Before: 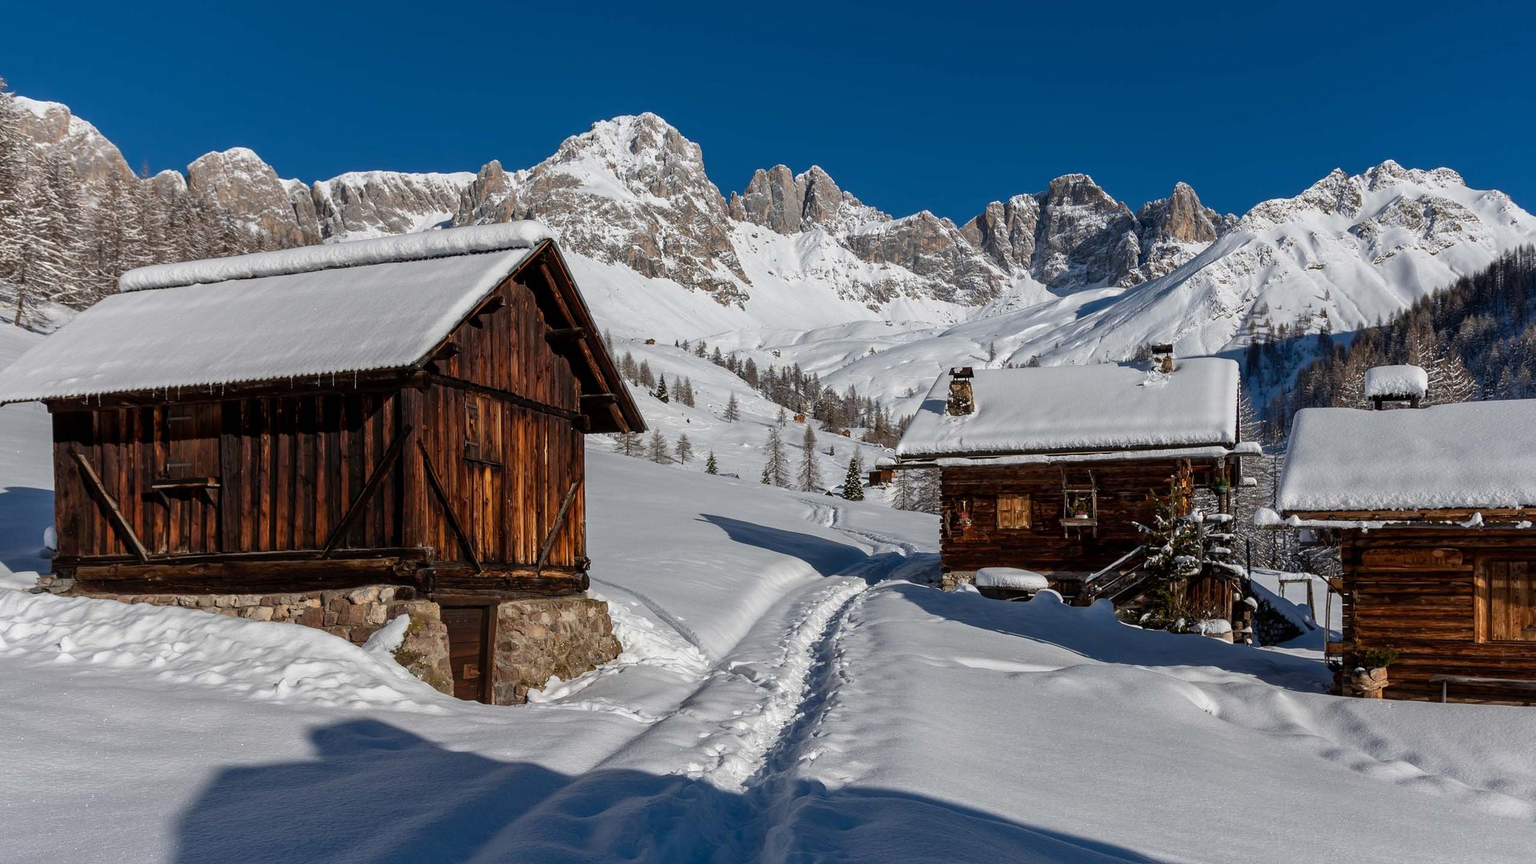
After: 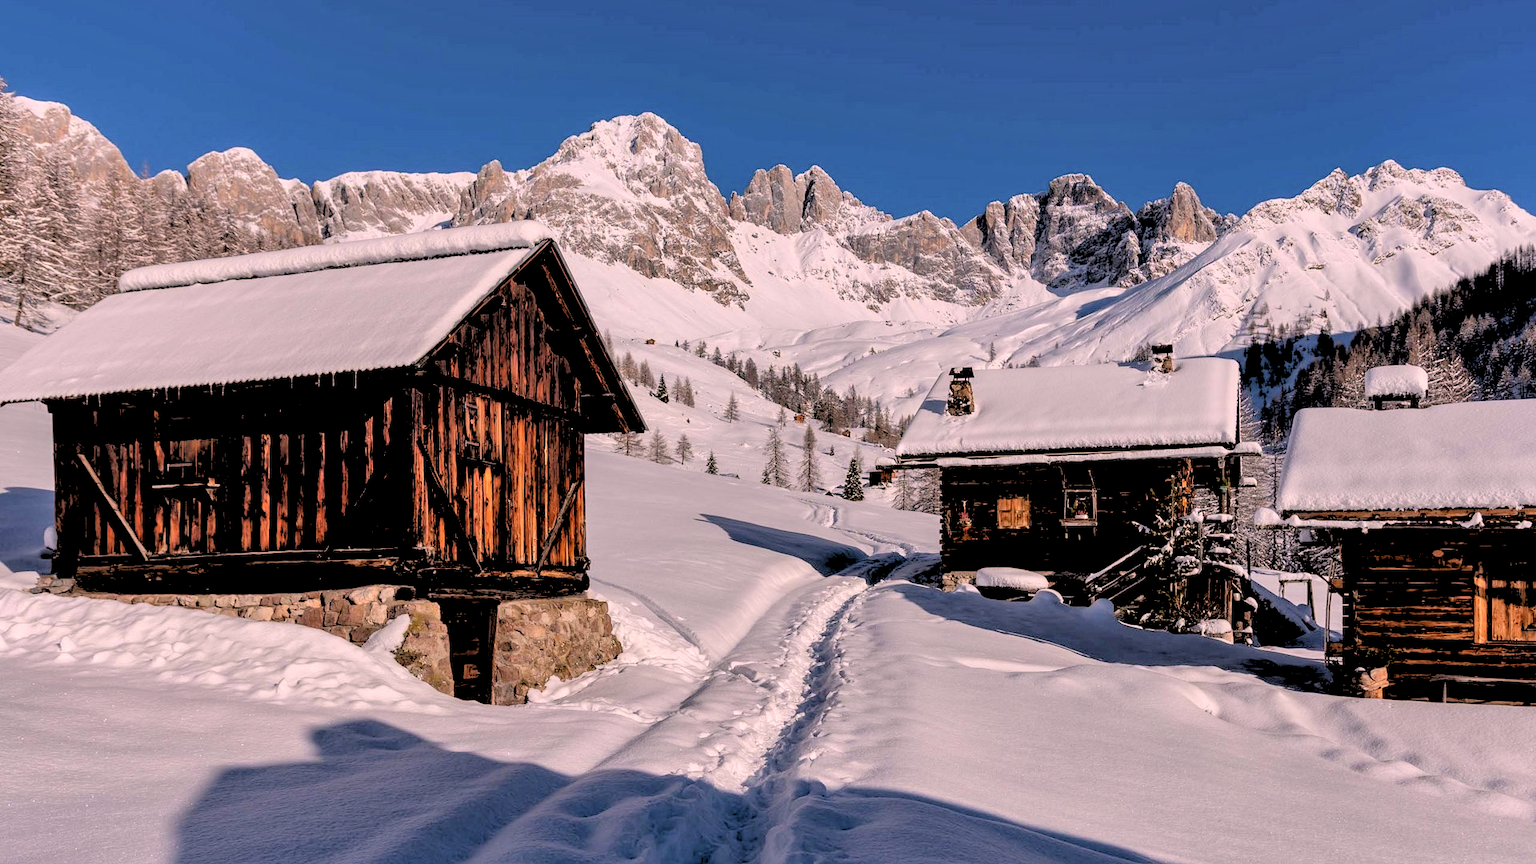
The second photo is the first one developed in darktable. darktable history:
color correction: highlights a* 14.52, highlights b* 4.84
shadows and highlights: shadows 60, soften with gaussian
rgb levels: levels [[0.027, 0.429, 0.996], [0, 0.5, 1], [0, 0.5, 1]]
